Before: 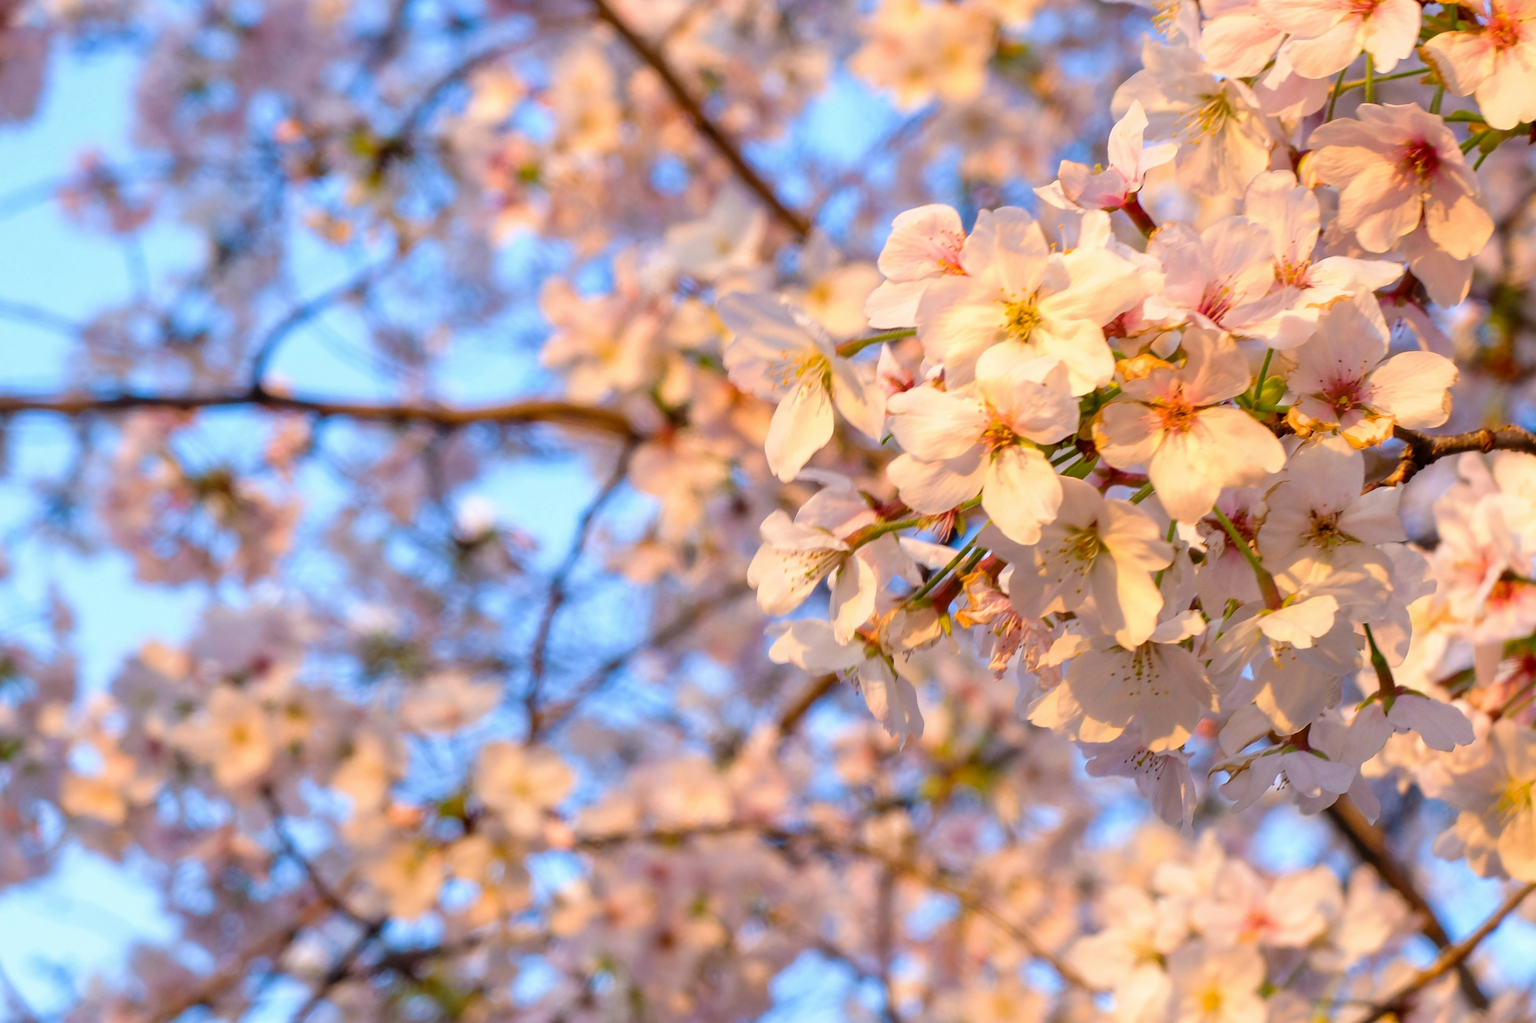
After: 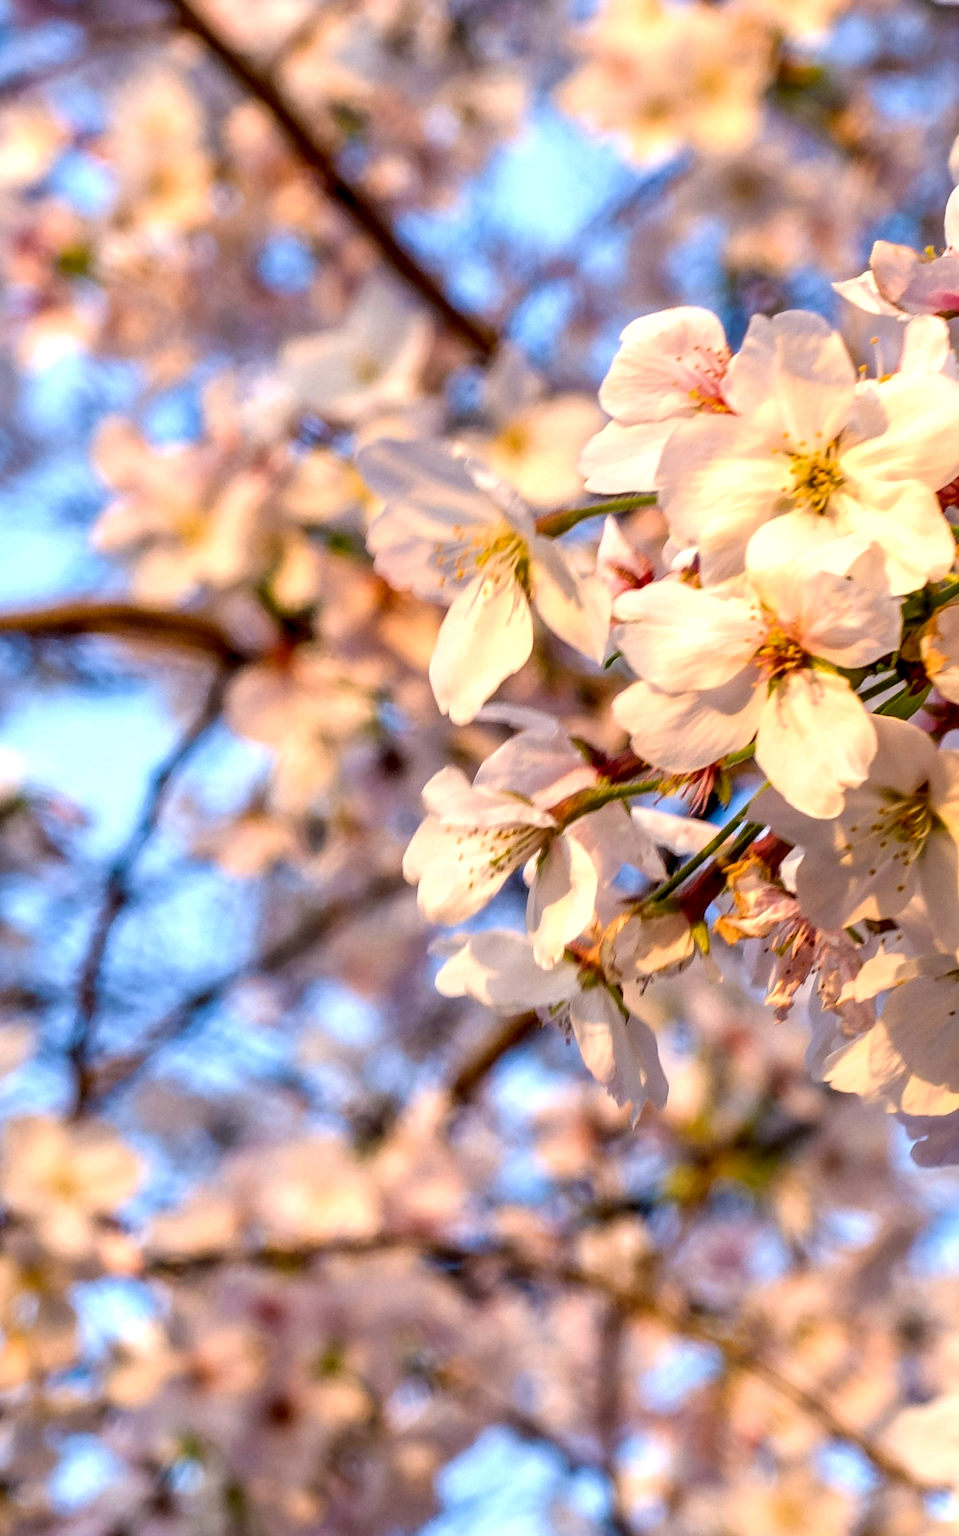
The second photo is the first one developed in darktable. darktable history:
crop: left 31.217%, right 27.221%
local contrast: highlights 63%, shadows 53%, detail 169%, midtone range 0.511
tone equalizer: on, module defaults
